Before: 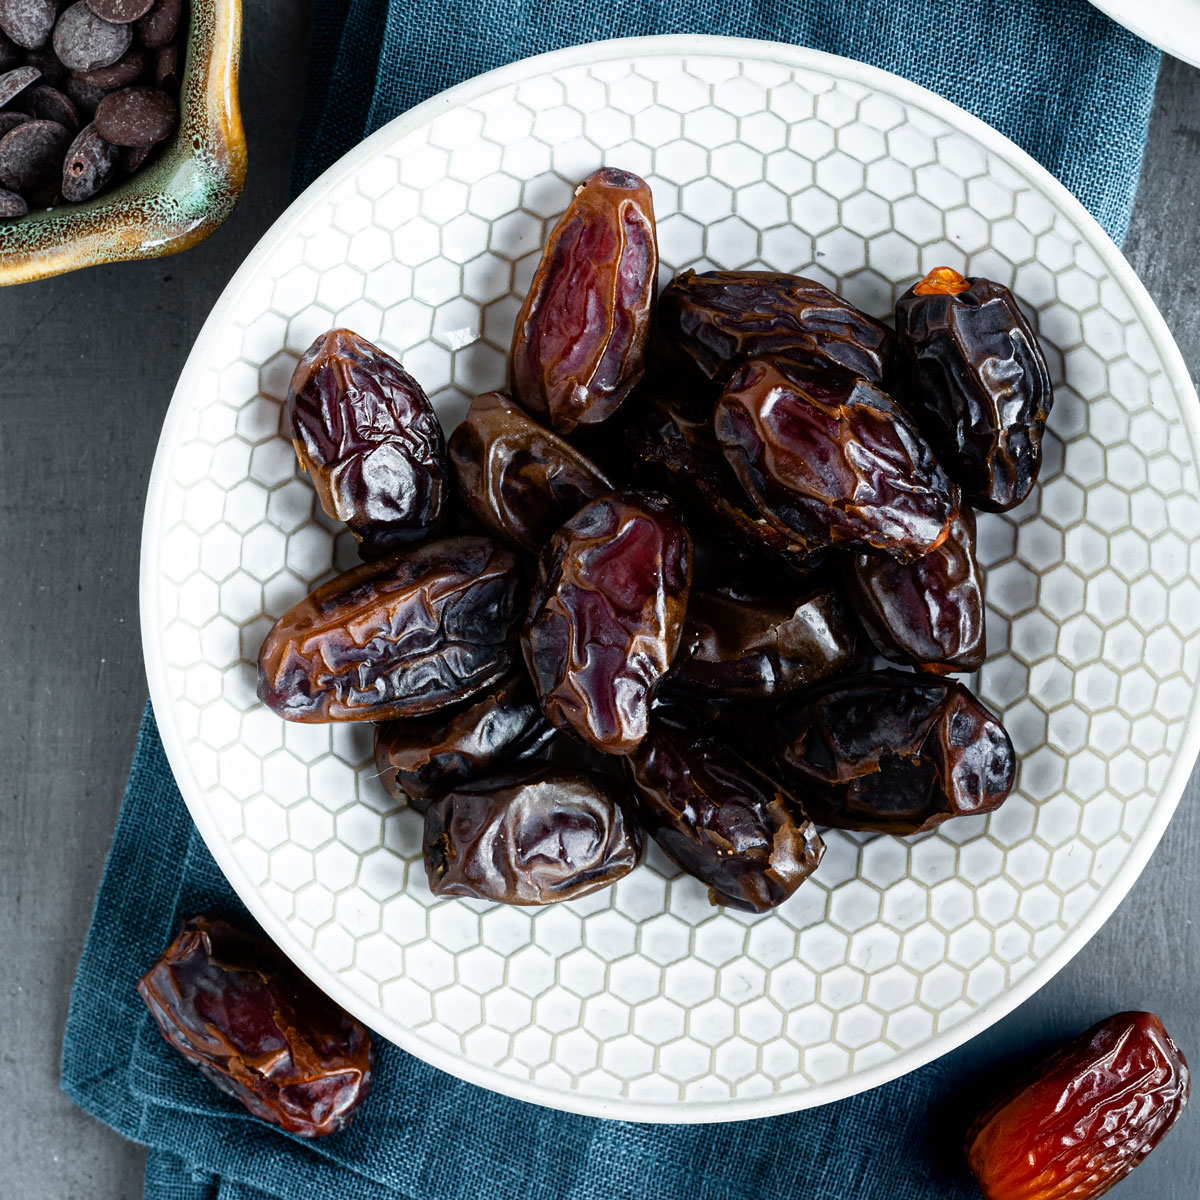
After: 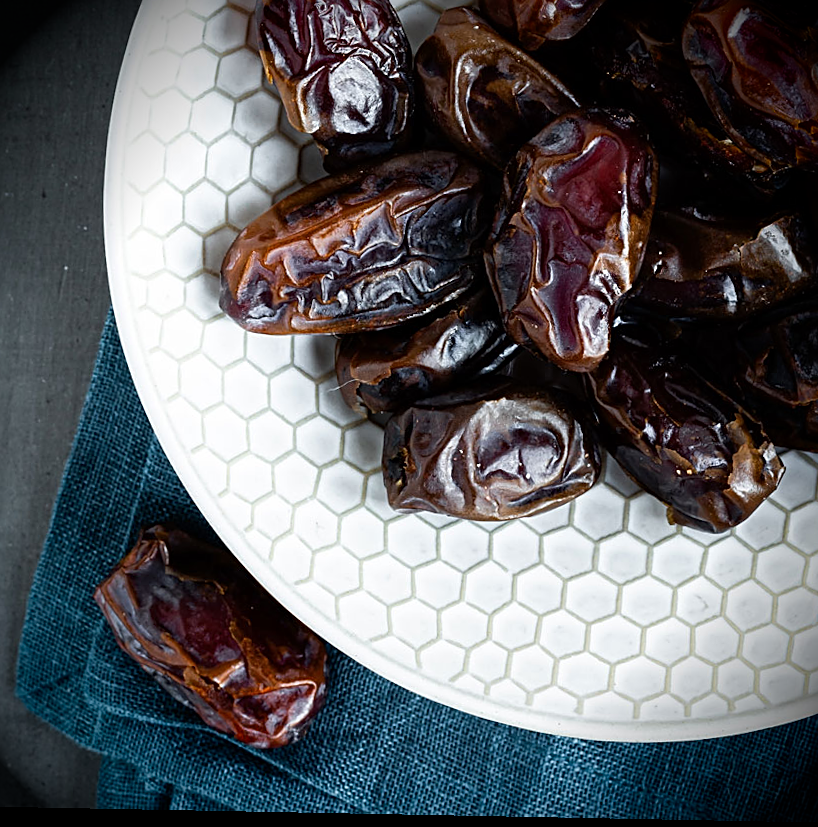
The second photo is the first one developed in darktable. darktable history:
sharpen: on, module defaults
crop and rotate: angle -1.1°, left 3.888%, top 32.318%, right 29.205%
vignetting: brightness -0.989, saturation 0.491
